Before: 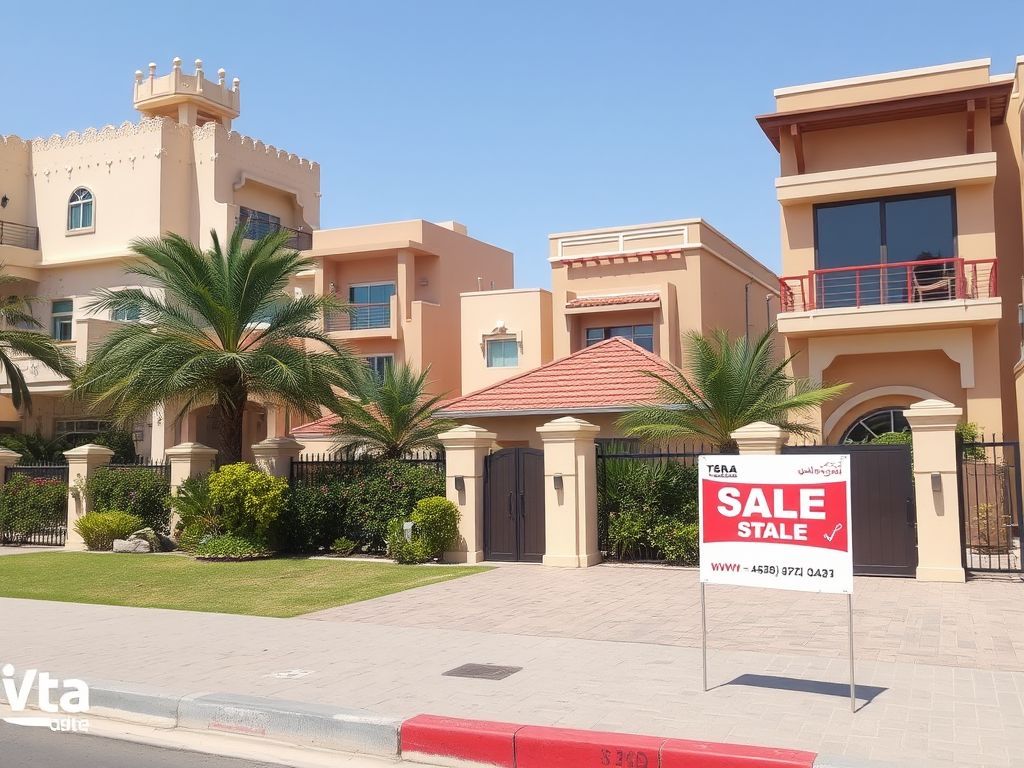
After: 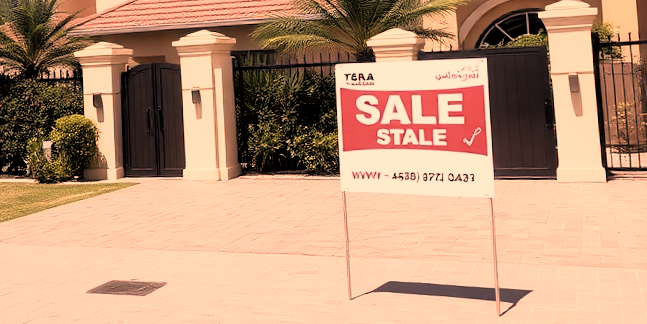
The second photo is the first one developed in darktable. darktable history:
shadows and highlights: radius 337.17, shadows 29.01, soften with gaussian
rotate and perspective: rotation -2°, crop left 0.022, crop right 0.978, crop top 0.049, crop bottom 0.951
color correction: highlights a* 40, highlights b* 40, saturation 0.69
filmic rgb: black relative exposure -3.64 EV, white relative exposure 2.44 EV, hardness 3.29
crop and rotate: left 35.509%, top 50.238%, bottom 4.934%
